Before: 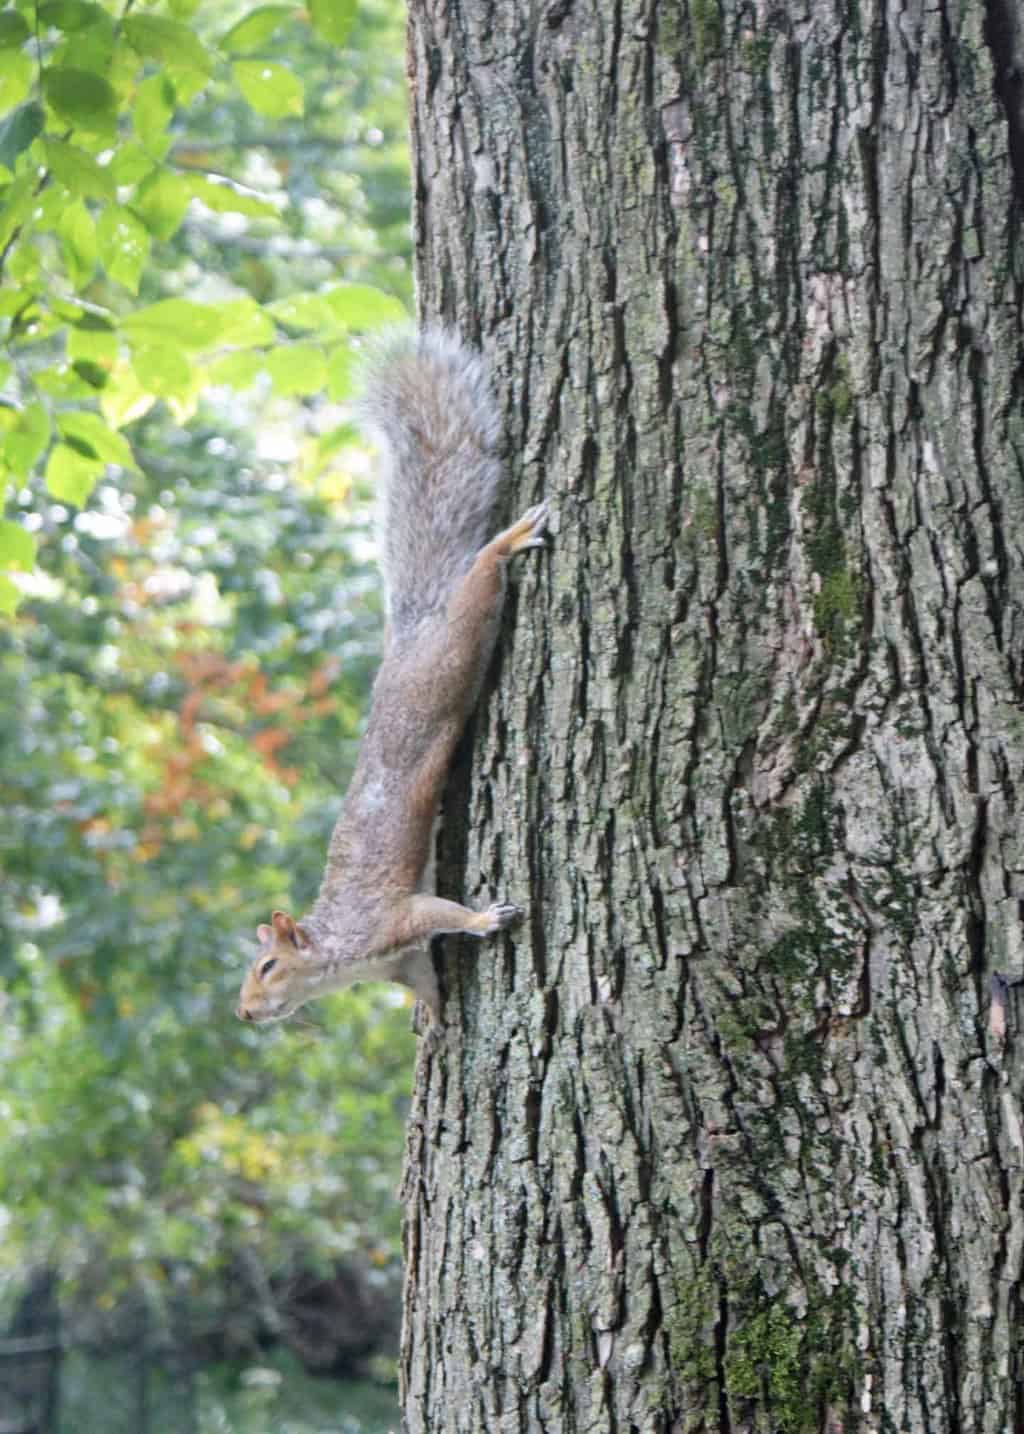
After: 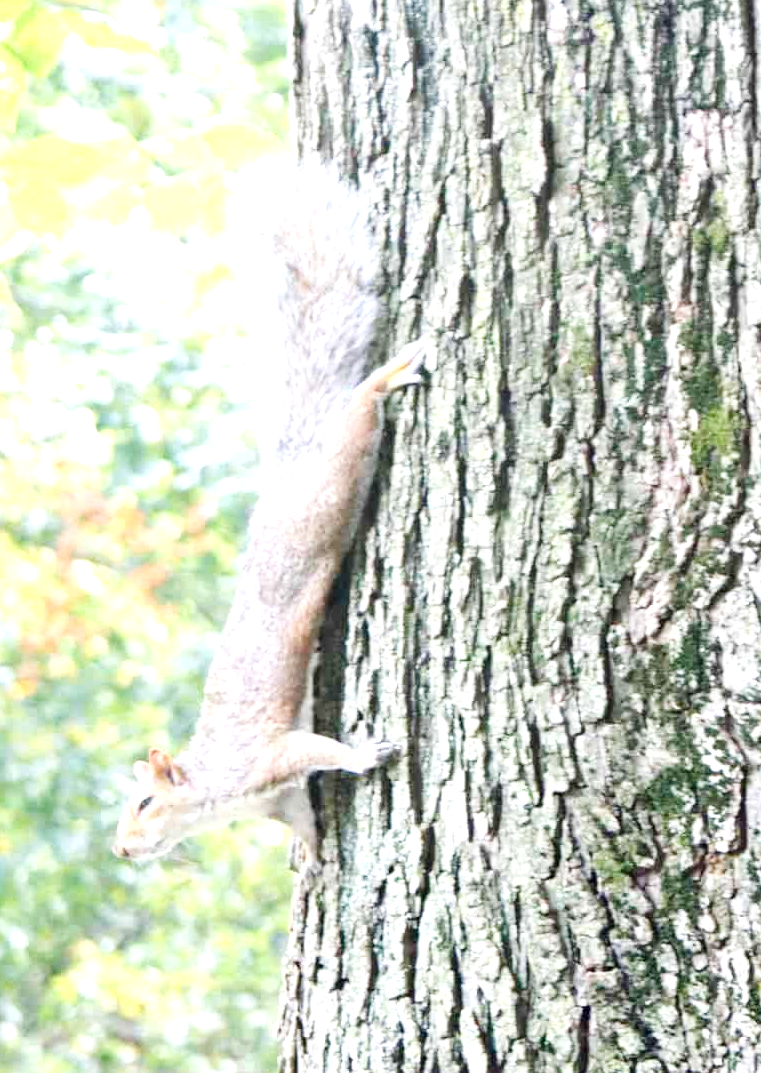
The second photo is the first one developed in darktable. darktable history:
crop and rotate: left 12.038%, top 11.374%, right 13.625%, bottom 13.8%
exposure: black level correction 0.001, exposure 1.398 EV, compensate exposure bias true, compensate highlight preservation false
tone curve: curves: ch0 [(0, 0) (0.004, 0.001) (0.133, 0.112) (0.325, 0.362) (0.832, 0.893) (1, 1)], preserve colors none
